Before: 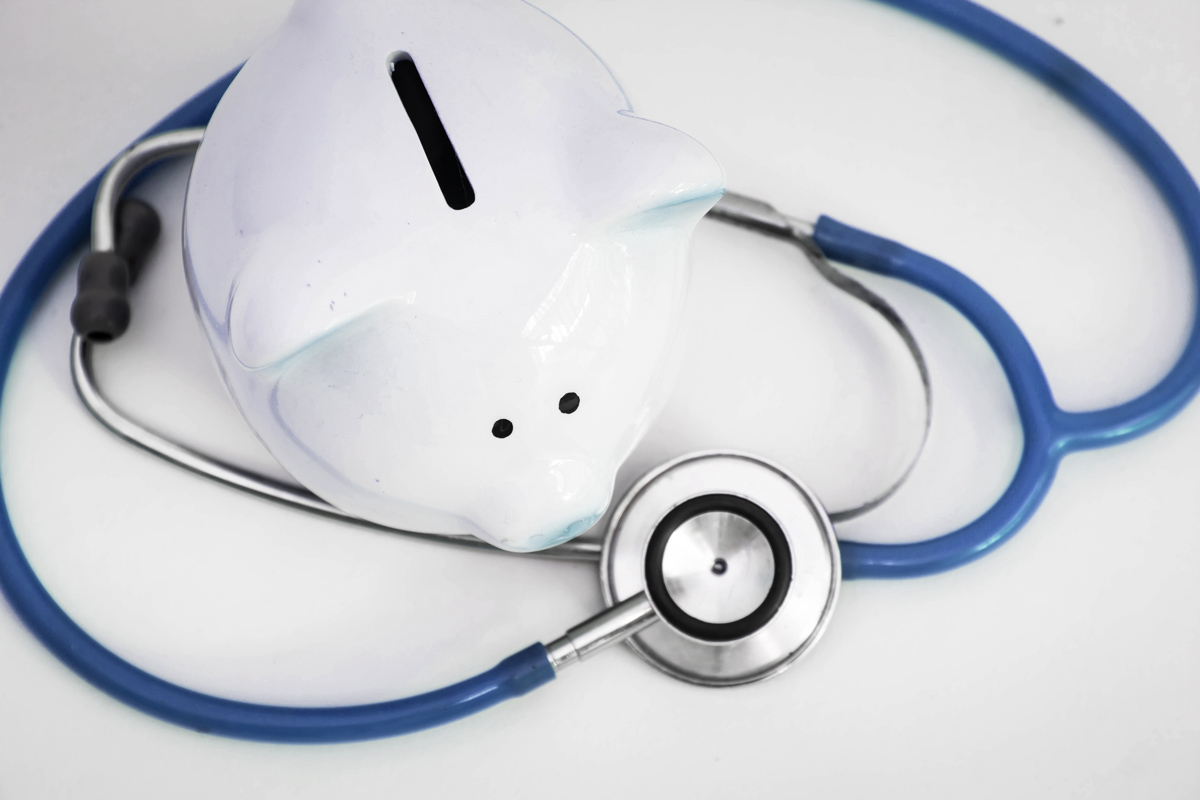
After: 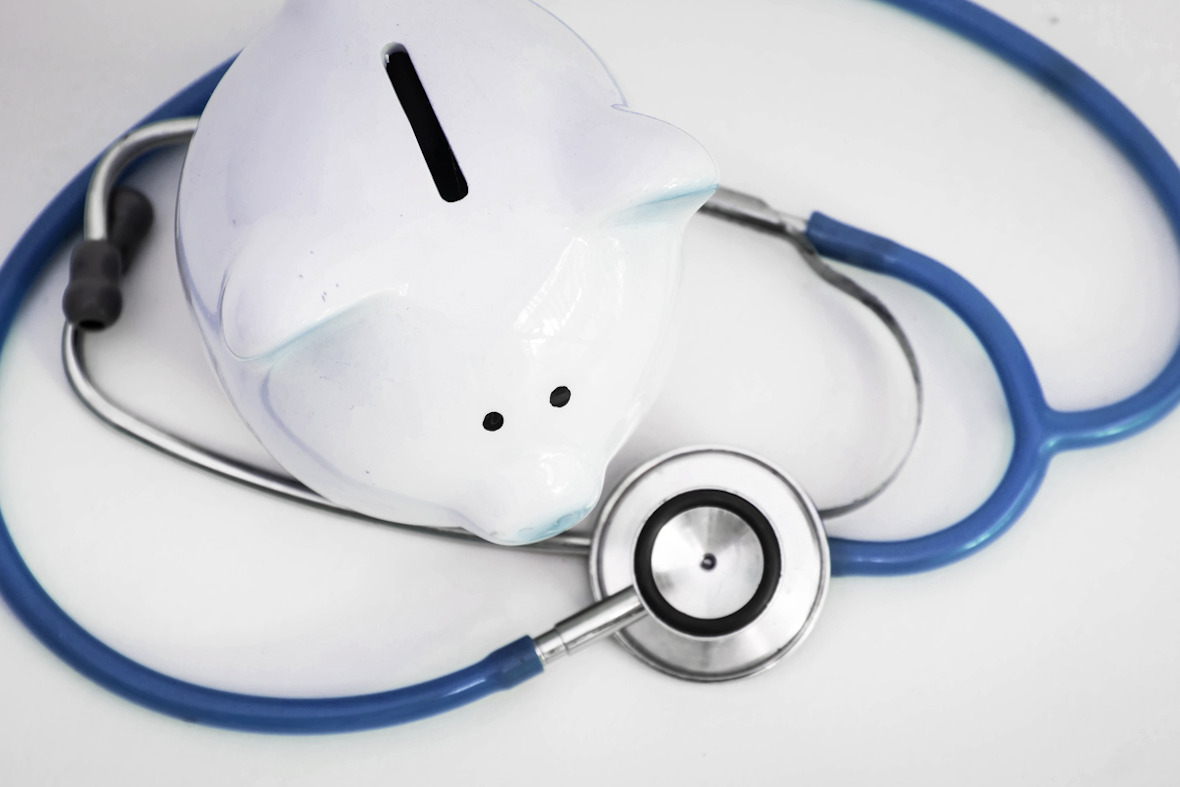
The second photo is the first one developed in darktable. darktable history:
crop and rotate: angle -0.633°
